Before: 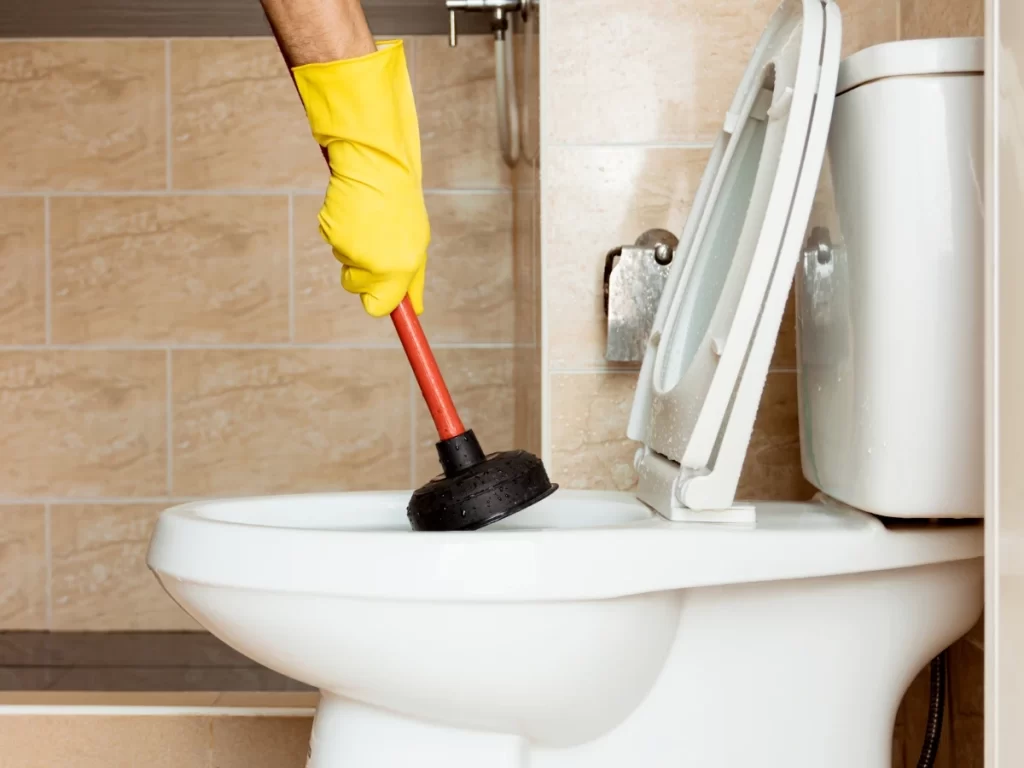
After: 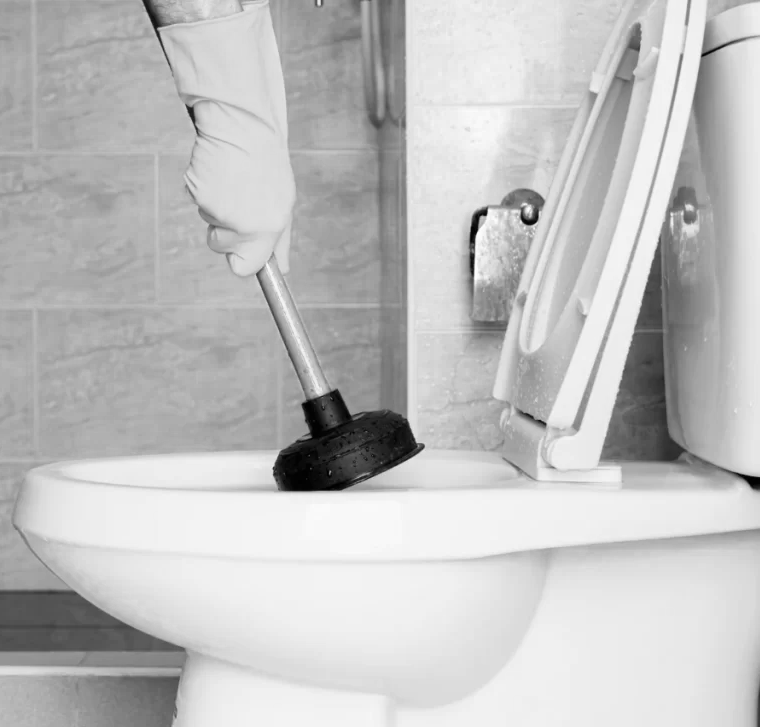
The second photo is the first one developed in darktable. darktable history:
crop and rotate: left 13.15%, top 5.251%, right 12.609%
color zones: curves: ch0 [(0.004, 0.588) (0.116, 0.636) (0.259, 0.476) (0.423, 0.464) (0.75, 0.5)]; ch1 [(0, 0) (0.143, 0) (0.286, 0) (0.429, 0) (0.571, 0) (0.714, 0) (0.857, 0)]
tone equalizer: on, module defaults
